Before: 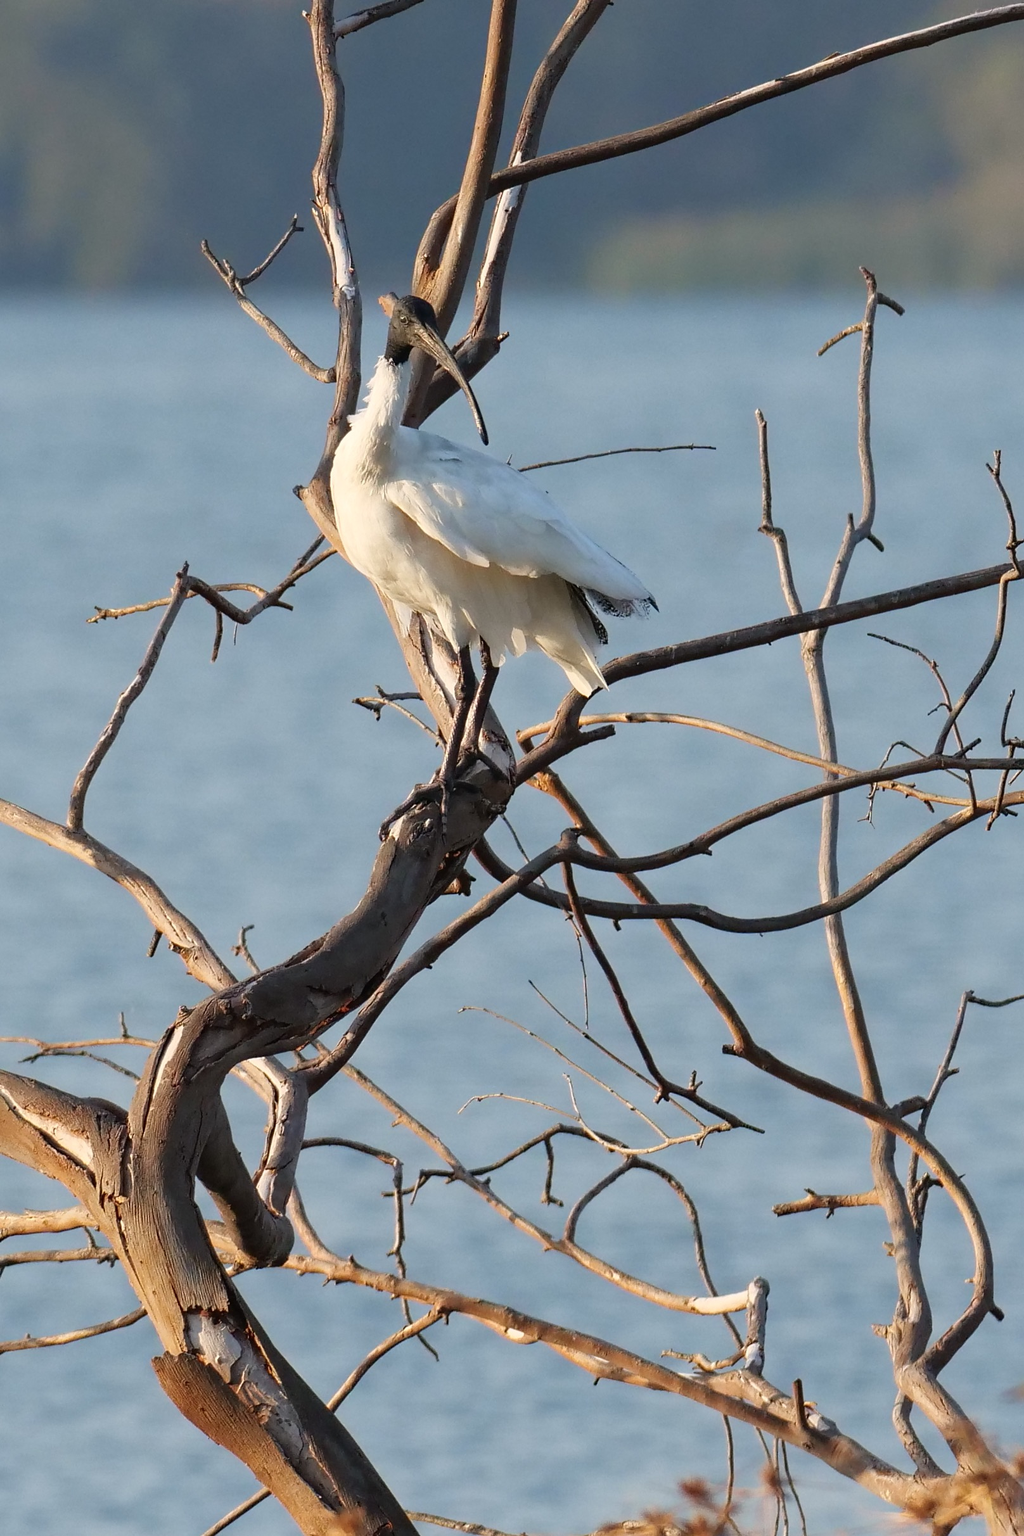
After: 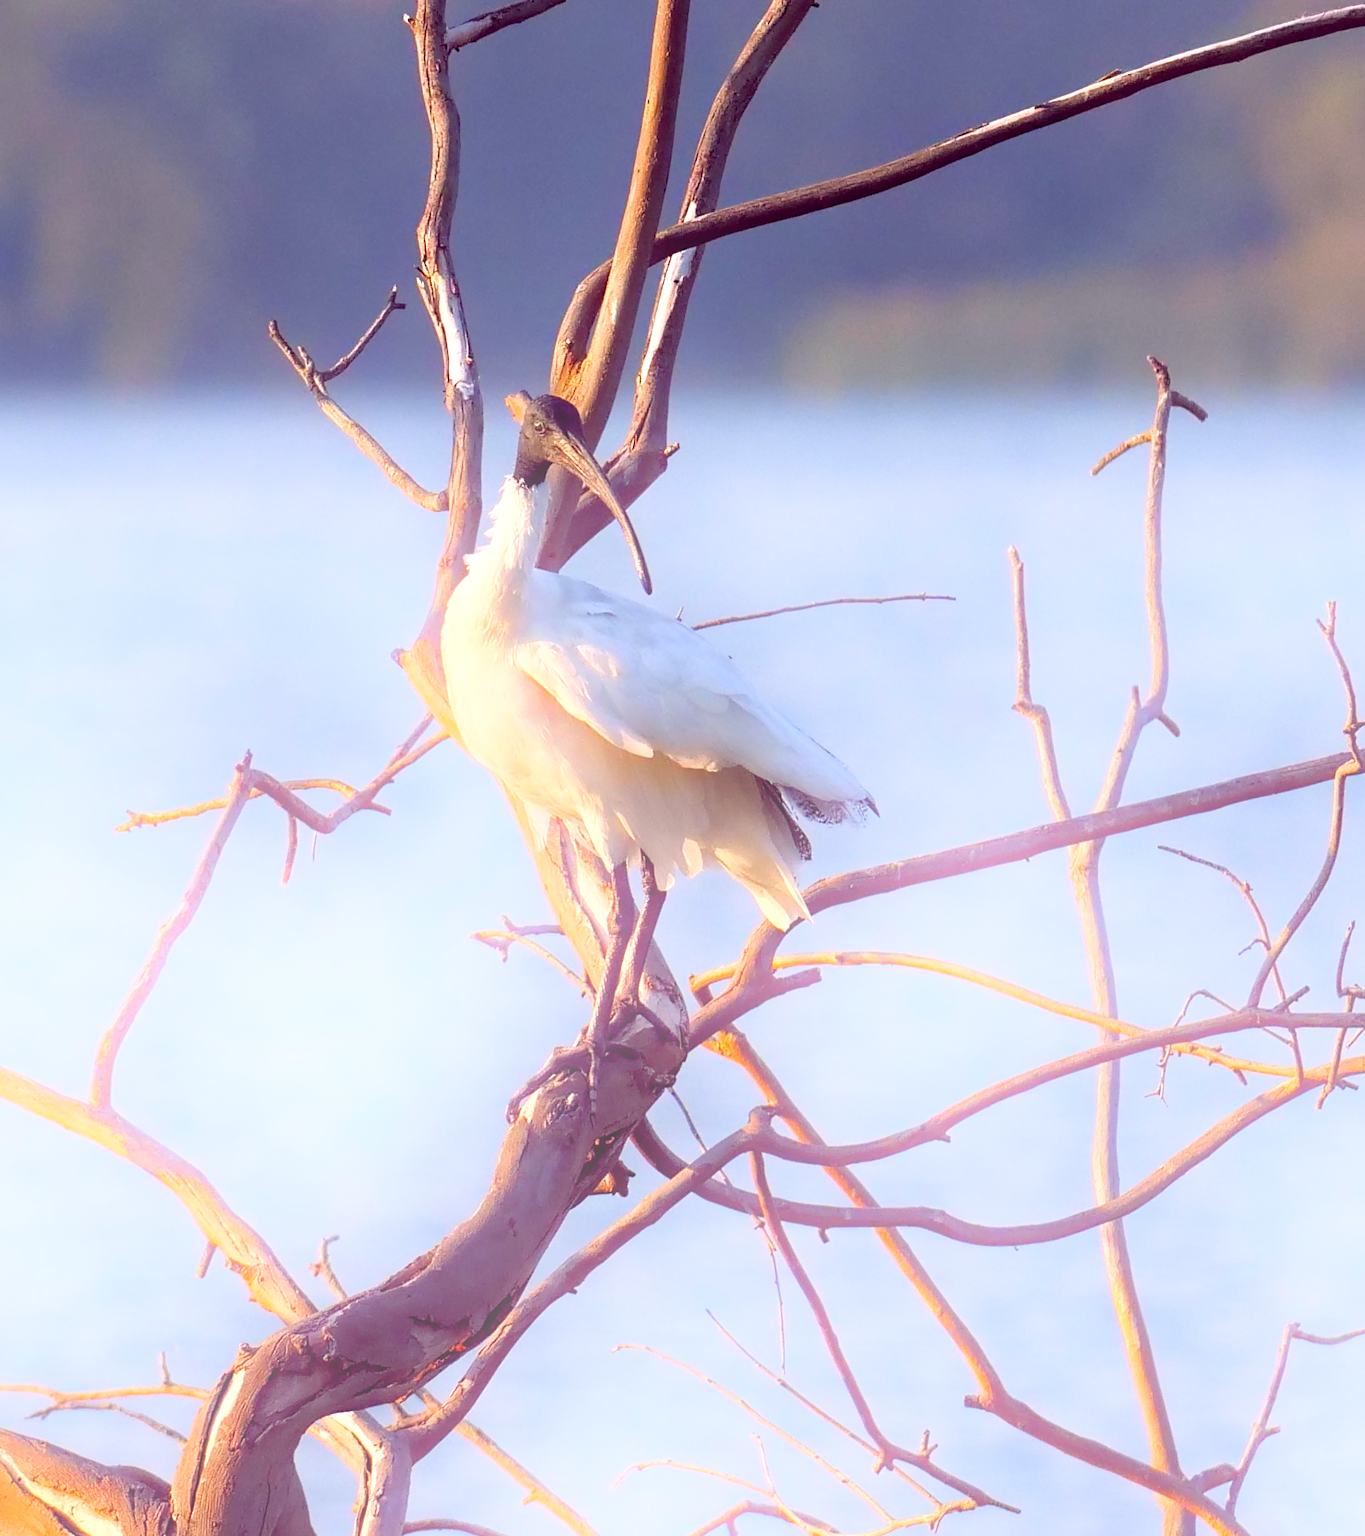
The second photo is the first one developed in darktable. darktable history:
white balance: red 0.976, blue 1.04
crop: bottom 24.967%
bloom: on, module defaults
color balance rgb: shadows lift › chroma 6.43%, shadows lift › hue 305.74°, highlights gain › chroma 2.43%, highlights gain › hue 35.74°, global offset › chroma 0.28%, global offset › hue 320.29°, linear chroma grading › global chroma 5.5%, perceptual saturation grading › global saturation 30%, contrast 5.15%
exposure: black level correction 0.001, exposure 0.5 EV, compensate exposure bias true, compensate highlight preservation false
